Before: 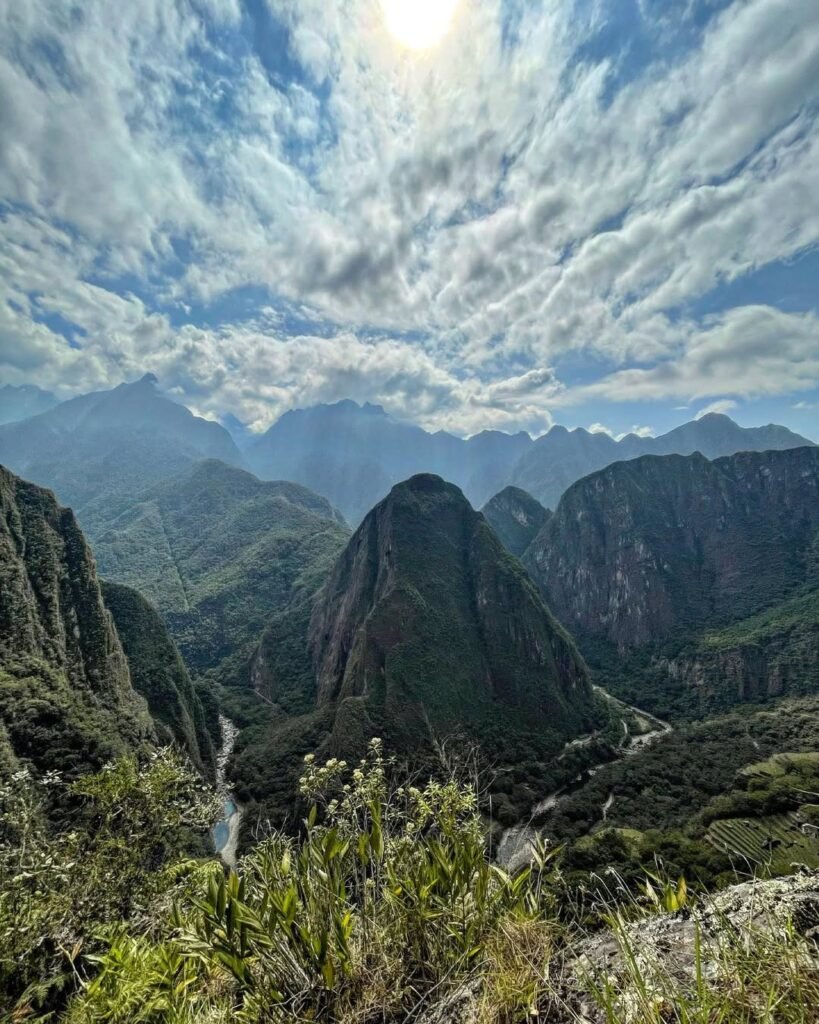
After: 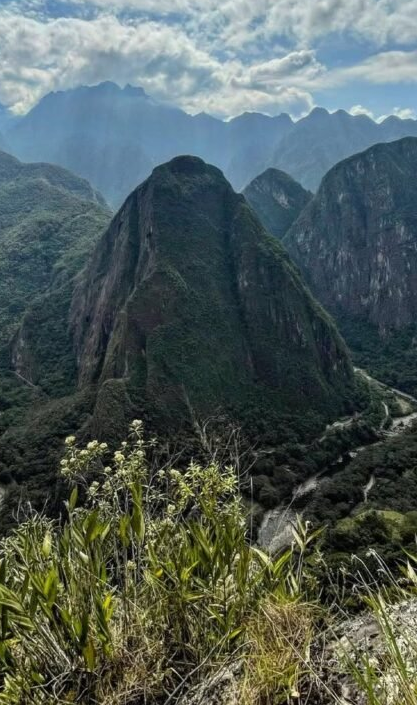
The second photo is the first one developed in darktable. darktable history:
crop and rotate: left 29.183%, top 31.109%, right 19.863%
